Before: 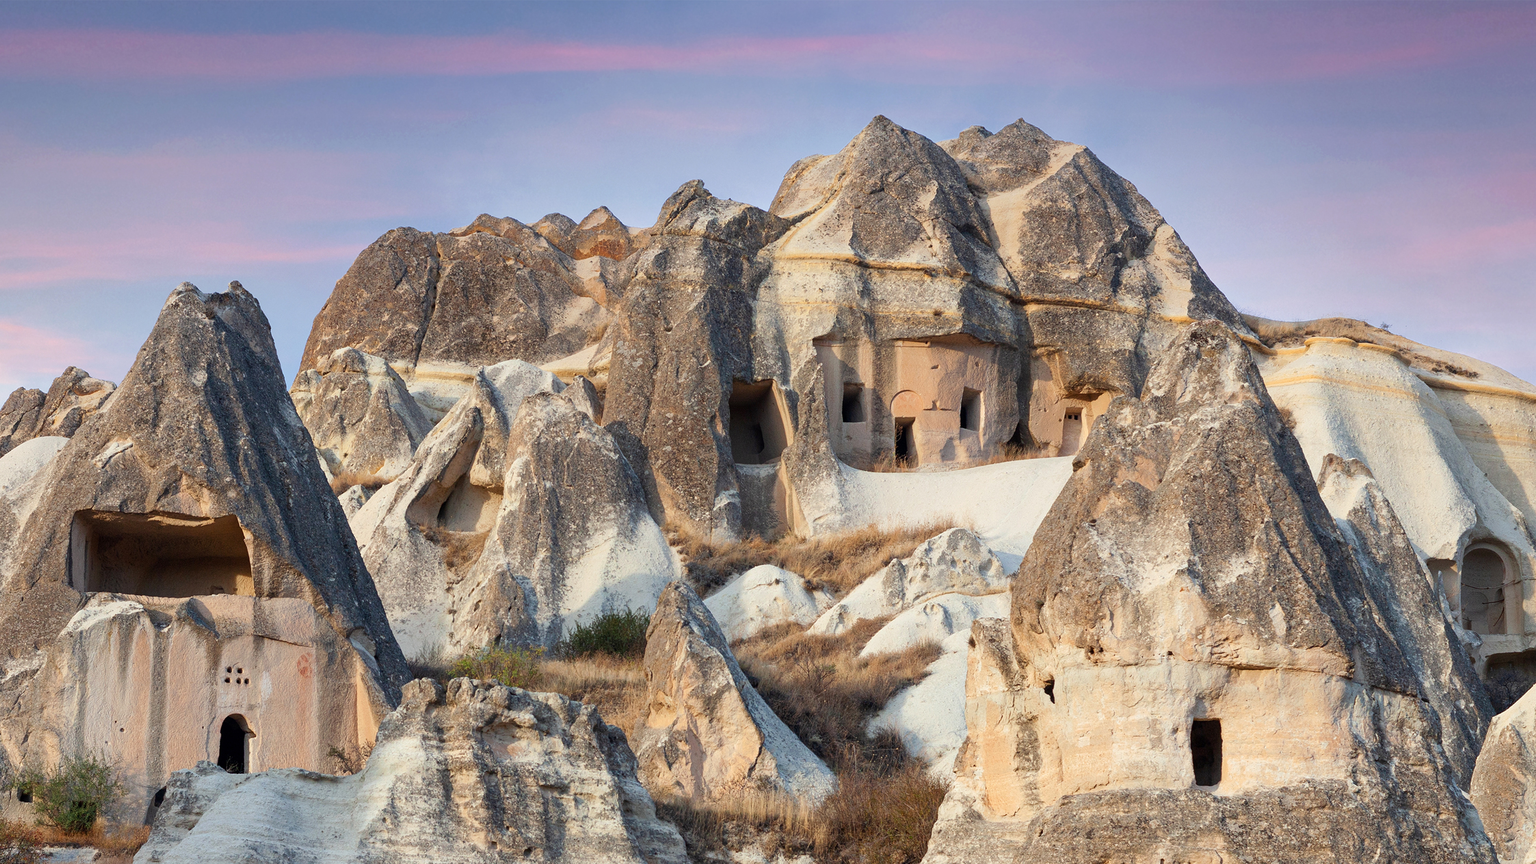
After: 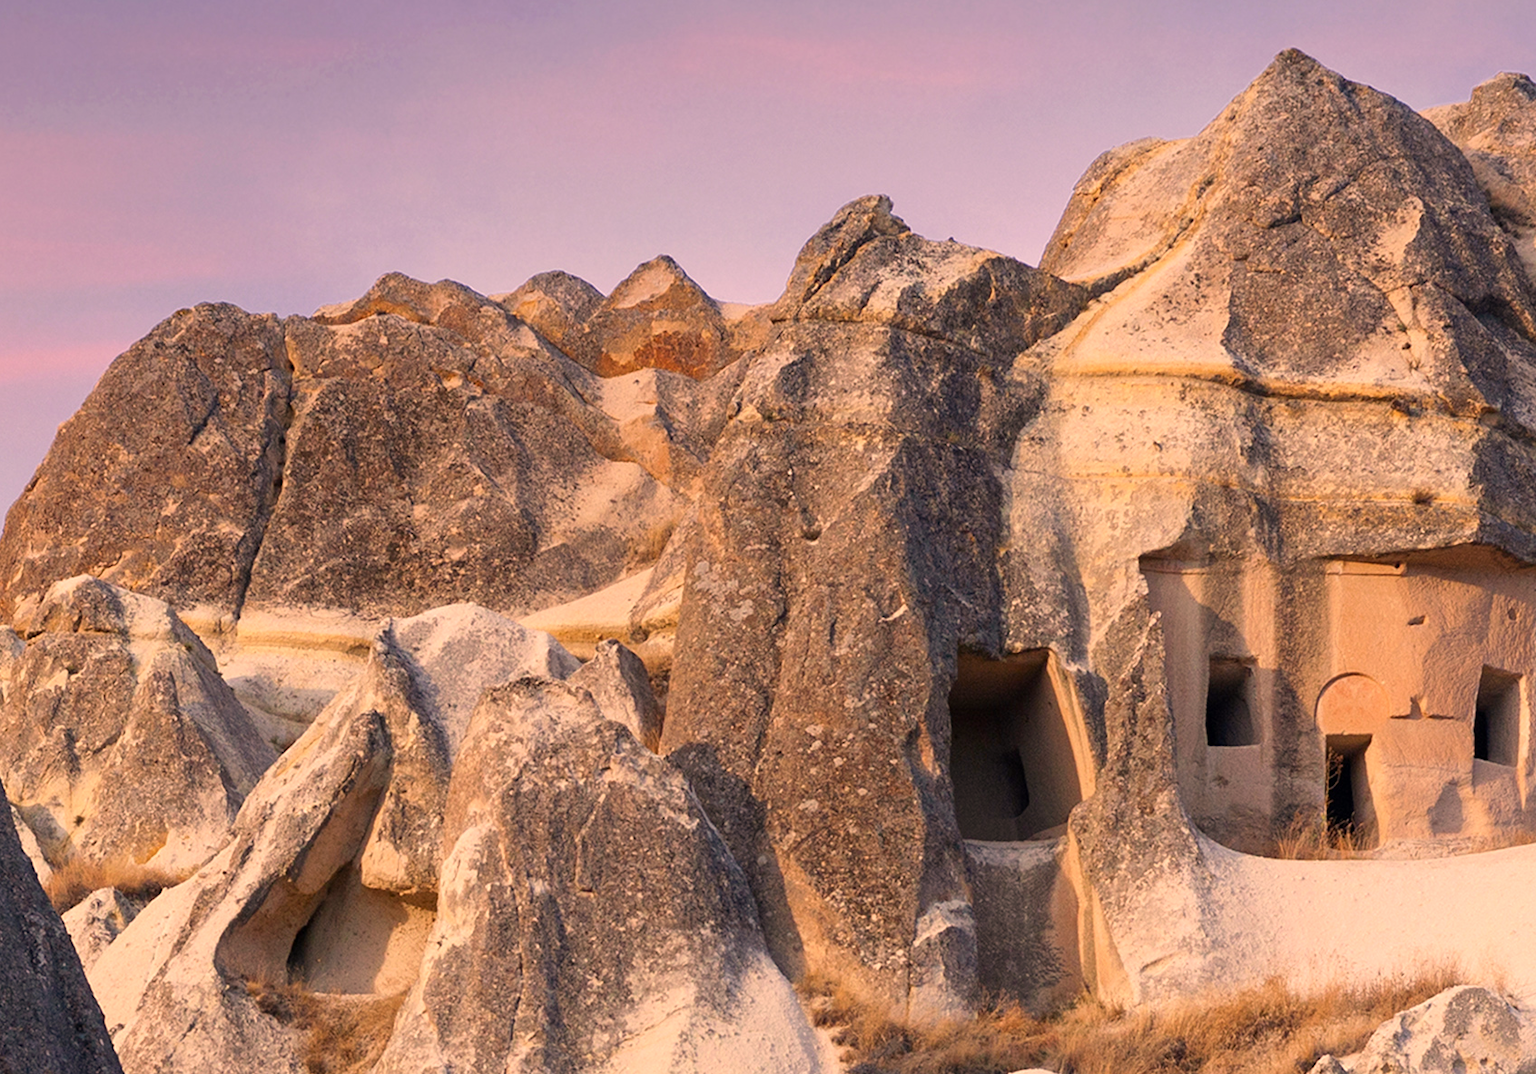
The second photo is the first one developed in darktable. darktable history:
crop: left 20.248%, top 10.86%, right 35.675%, bottom 34.321%
color correction: highlights a* 21.16, highlights b* 19.61
